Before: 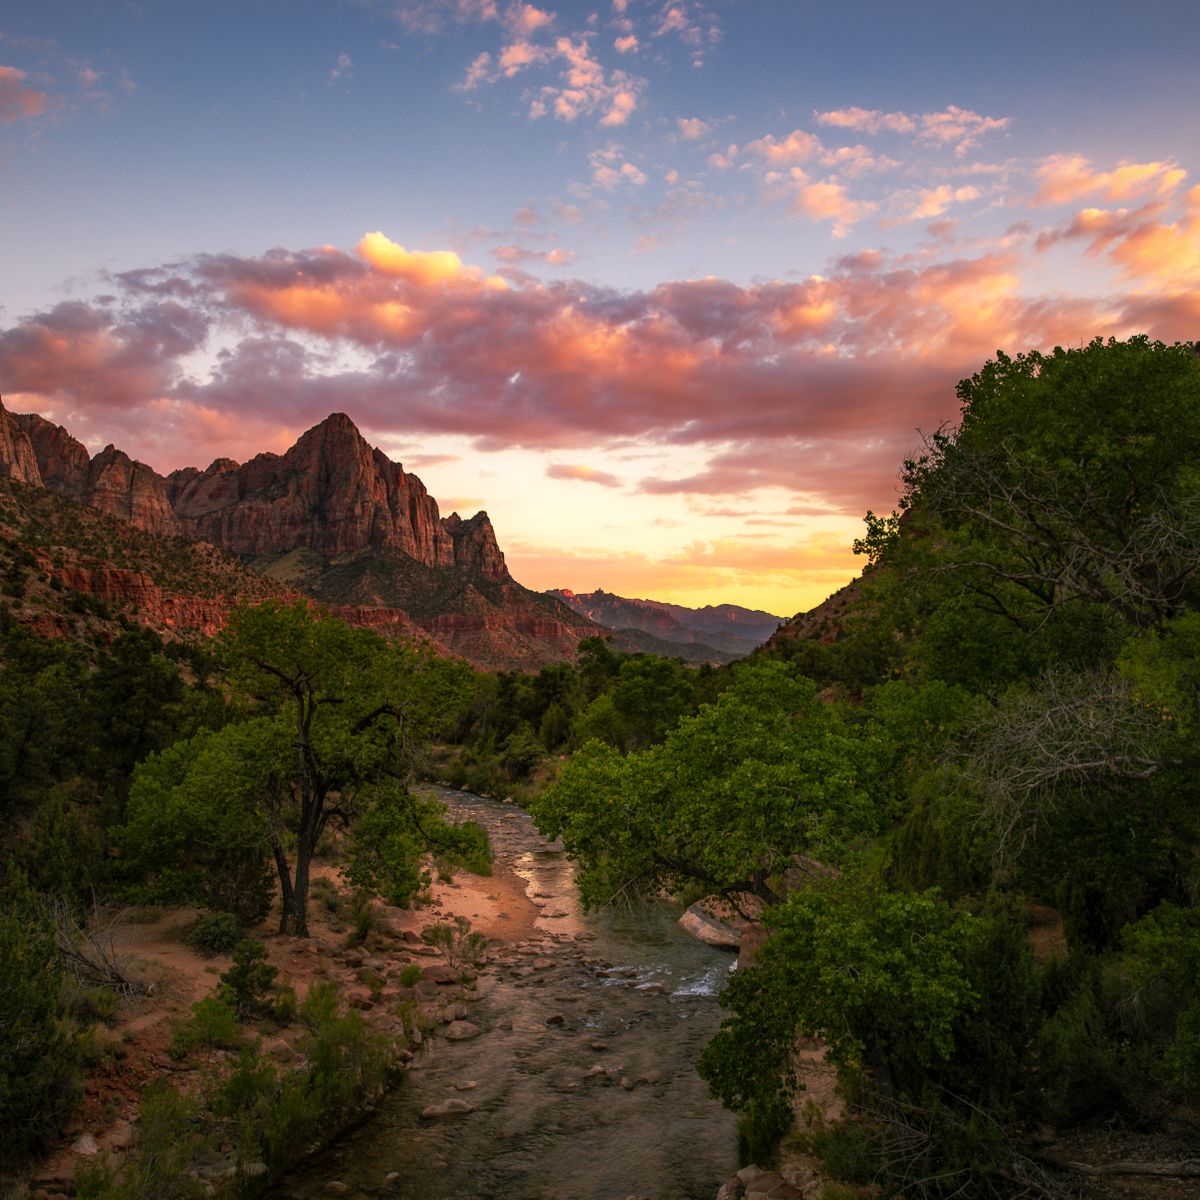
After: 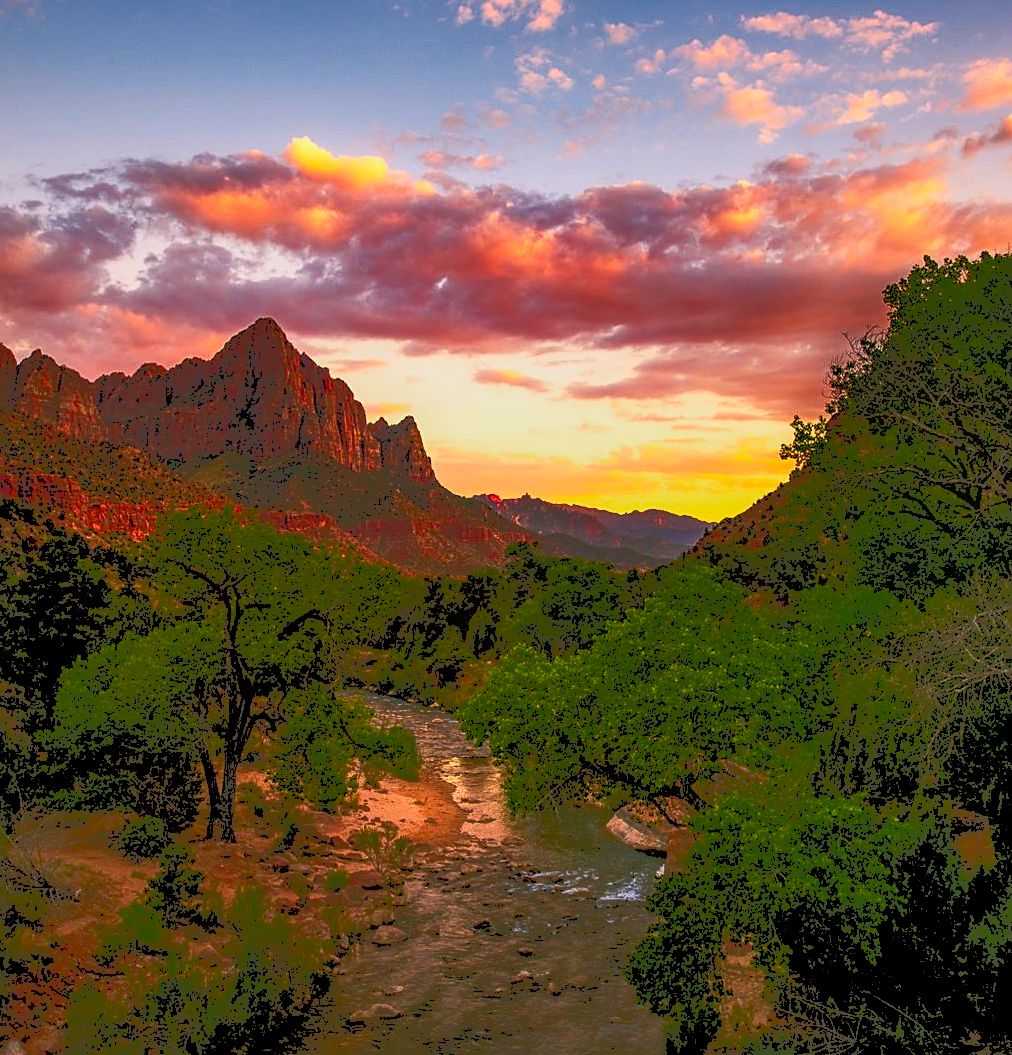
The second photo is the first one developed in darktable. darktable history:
crop: left 6.126%, top 7.963%, right 9.524%, bottom 4.079%
local contrast: detail 110%
tone curve: curves: ch0 [(0, 0) (0.003, 0.235) (0.011, 0.235) (0.025, 0.235) (0.044, 0.235) (0.069, 0.235) (0.1, 0.237) (0.136, 0.239) (0.177, 0.243) (0.224, 0.256) (0.277, 0.287) (0.335, 0.329) (0.399, 0.391) (0.468, 0.476) (0.543, 0.574) (0.623, 0.683) (0.709, 0.778) (0.801, 0.869) (0.898, 0.924) (1, 1)], color space Lab, independent channels, preserve colors none
exposure: black level correction 0.009, exposure -0.166 EV, compensate highlight preservation false
sharpen: on, module defaults
shadows and highlights: shadows 40.16, highlights -53.87, low approximation 0.01, soften with gaussian
contrast brightness saturation: saturation 0.511
